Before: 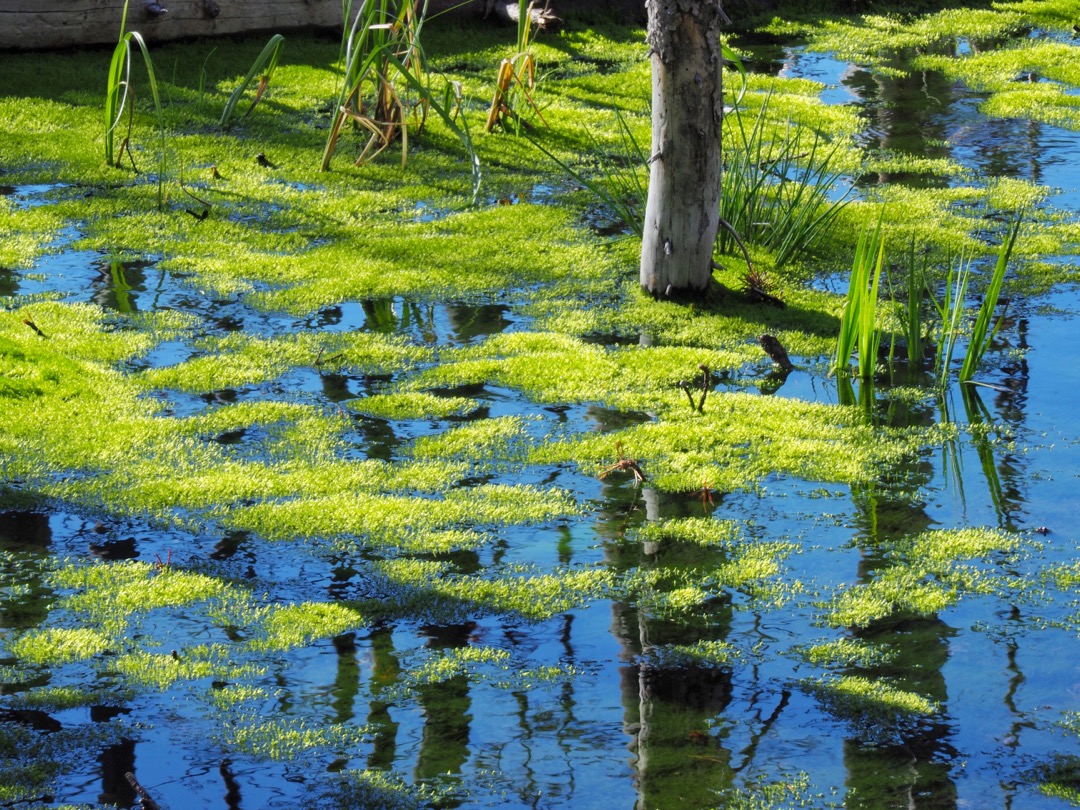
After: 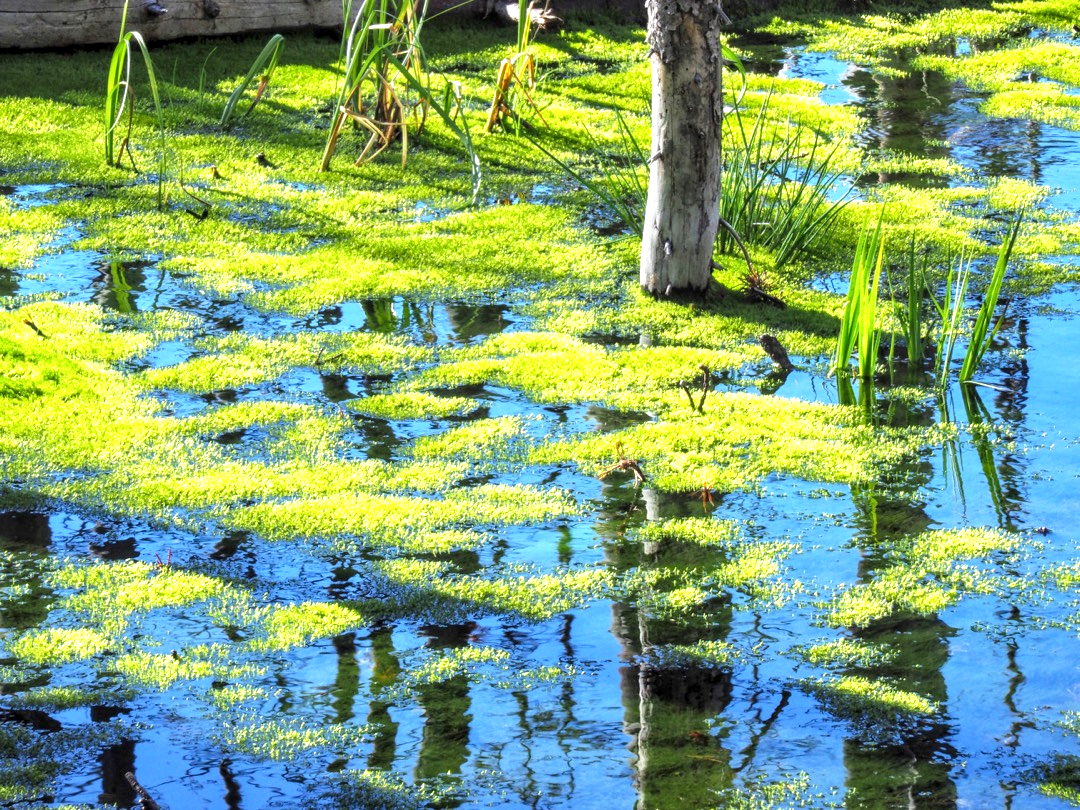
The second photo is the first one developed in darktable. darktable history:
local contrast: detail 130%
exposure: exposure 1 EV, compensate highlight preservation false
